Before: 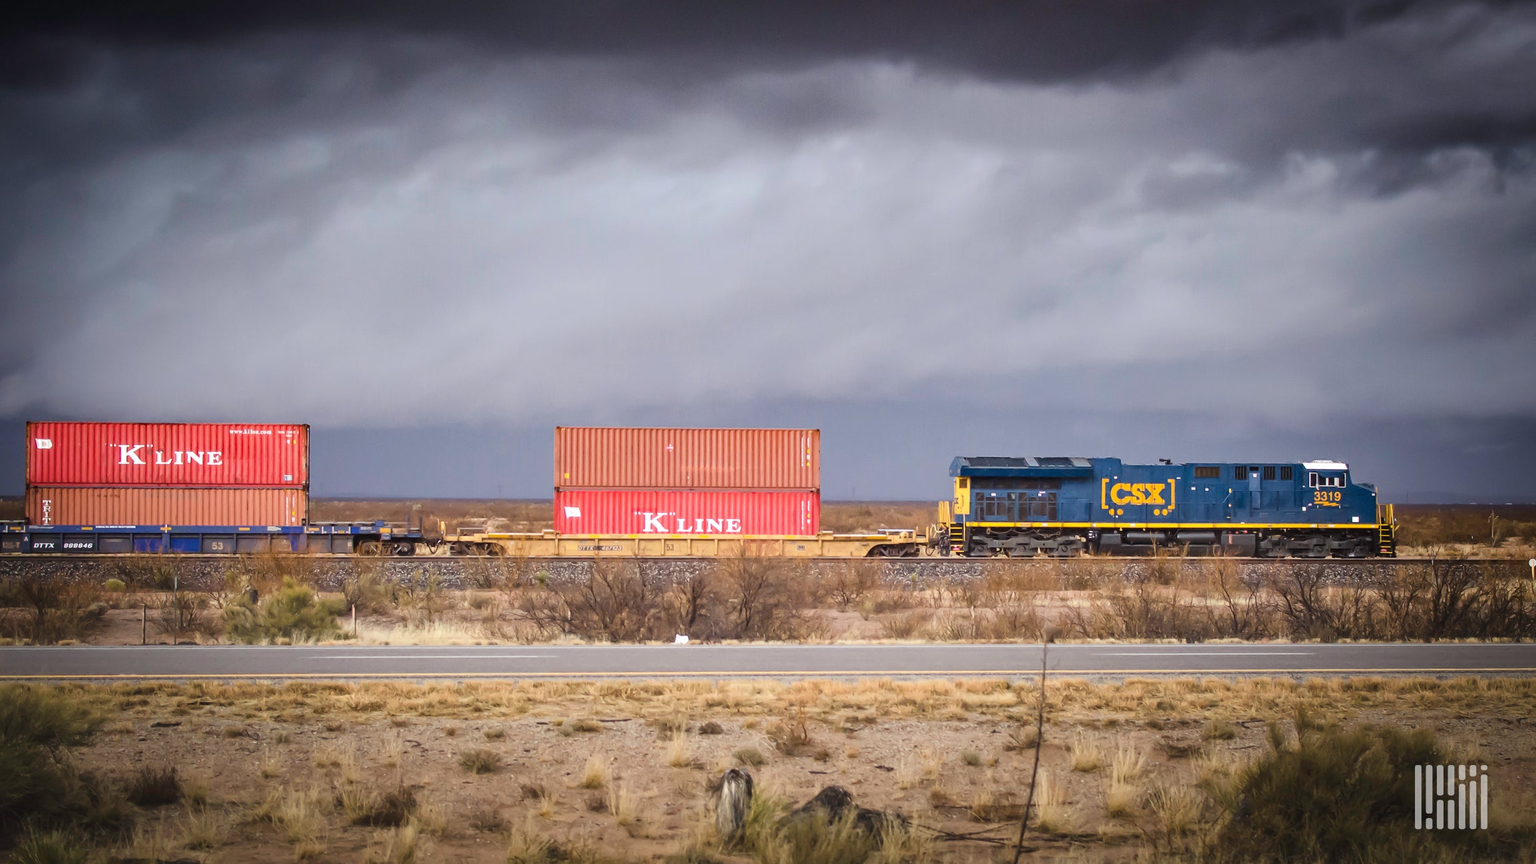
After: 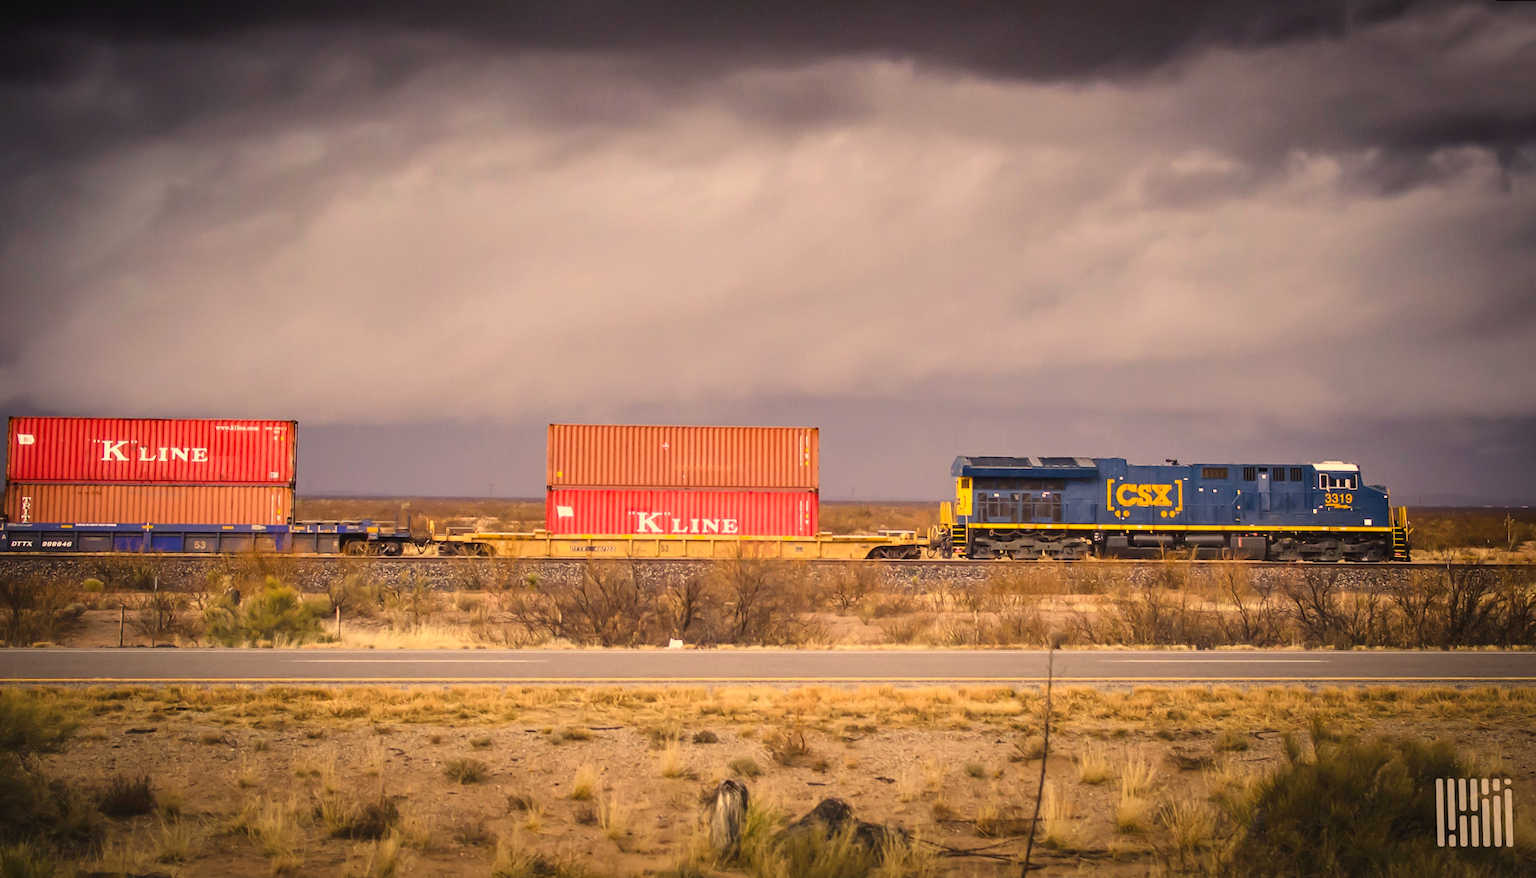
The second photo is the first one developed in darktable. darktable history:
color correction: highlights a* 15, highlights b* 31.55
rotate and perspective: rotation 0.226°, lens shift (vertical) -0.042, crop left 0.023, crop right 0.982, crop top 0.006, crop bottom 0.994
